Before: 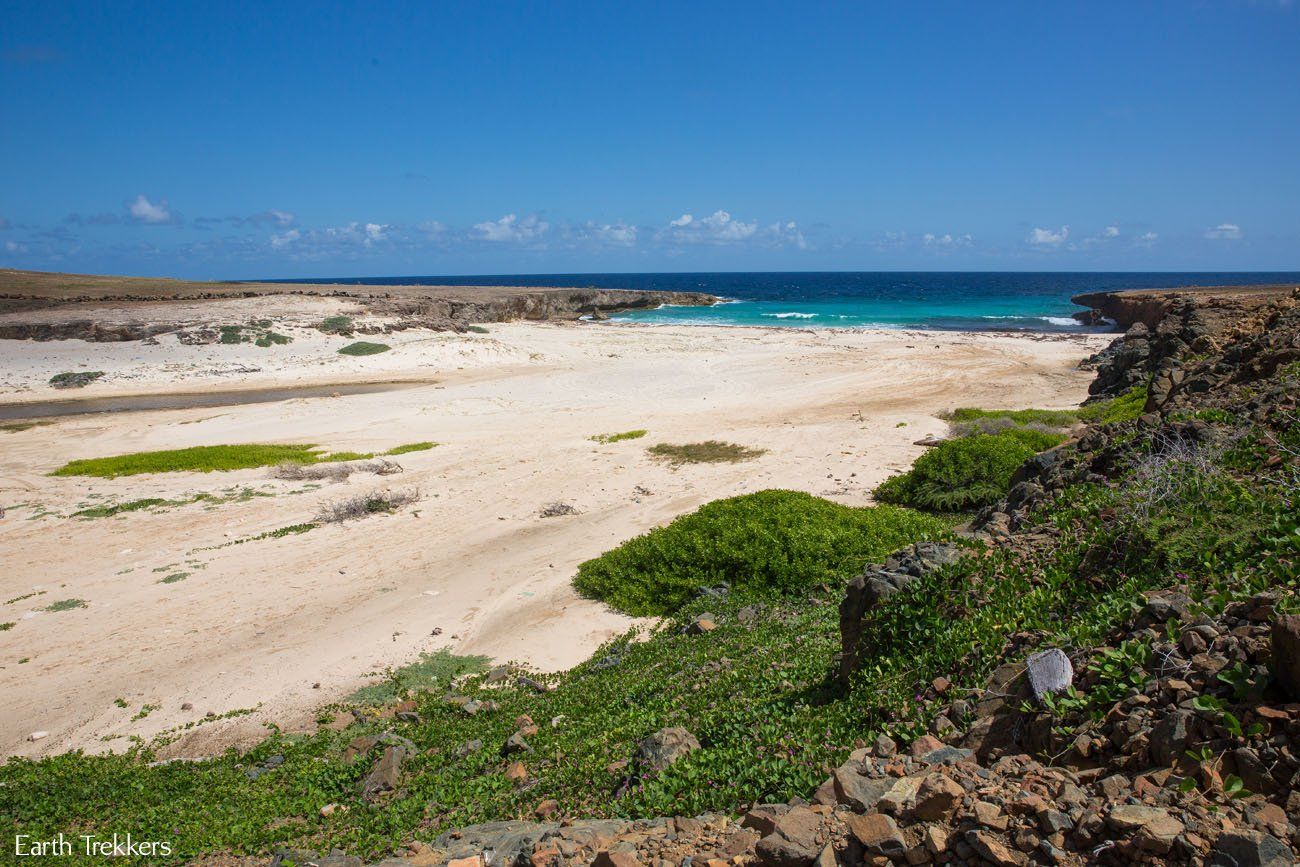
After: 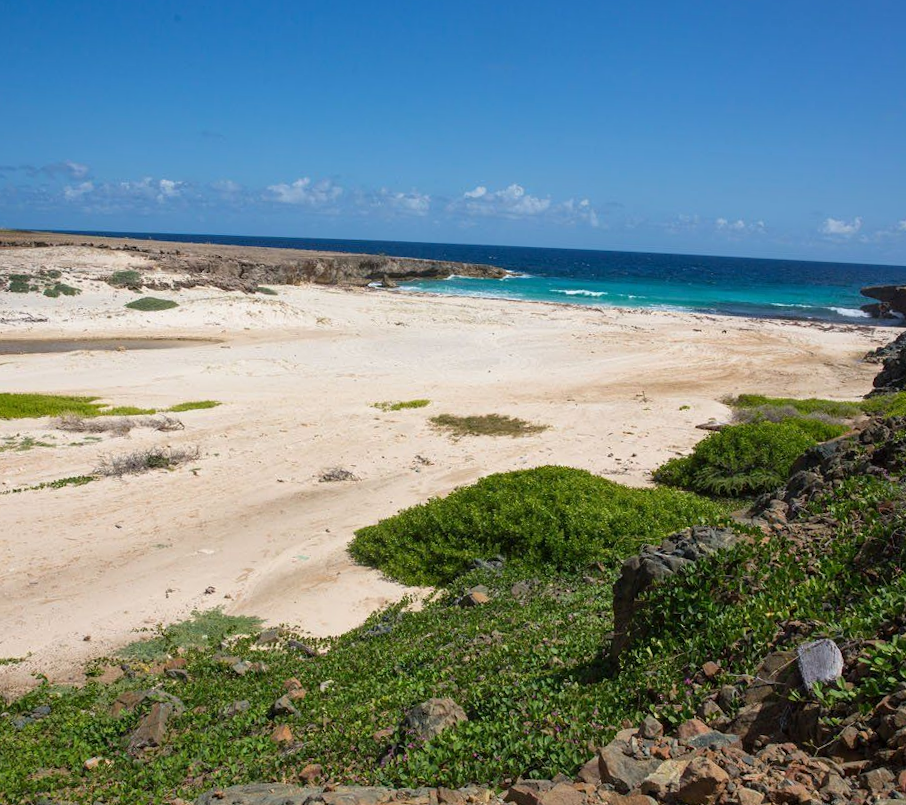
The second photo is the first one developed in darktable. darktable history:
crop and rotate: angle -2.93°, left 14.209%, top 0.031%, right 10.8%, bottom 0.036%
tone equalizer: on, module defaults
